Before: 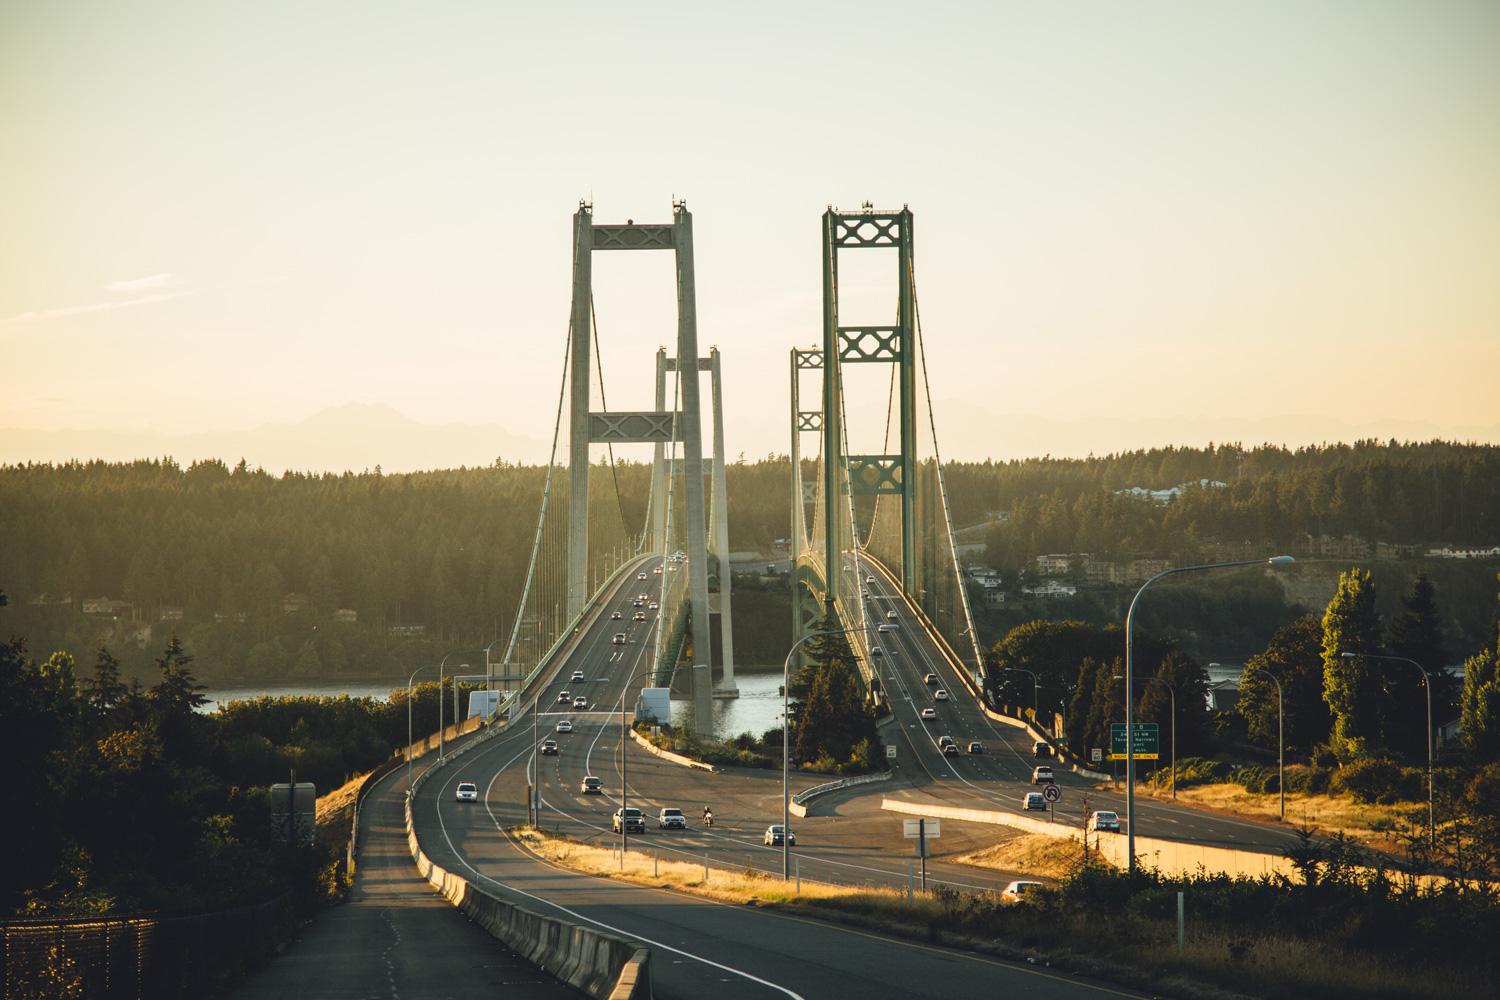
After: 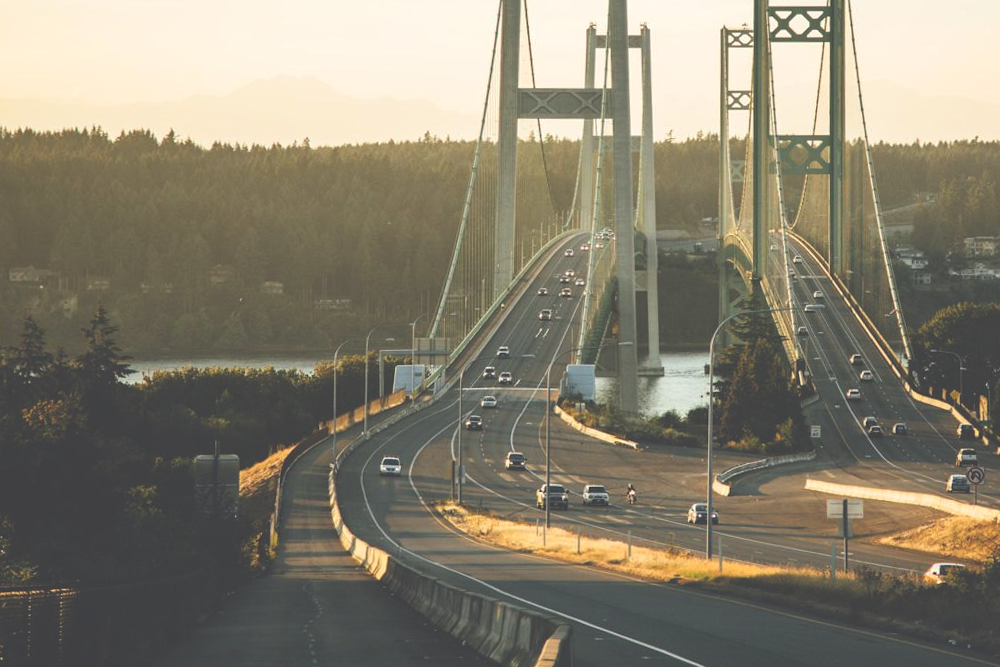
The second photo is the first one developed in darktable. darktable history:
crop and rotate: angle -0.82°, left 3.85%, top 31.828%, right 27.992%
exposure: black level correction -0.041, exposure 0.064 EV, compensate highlight preservation false
